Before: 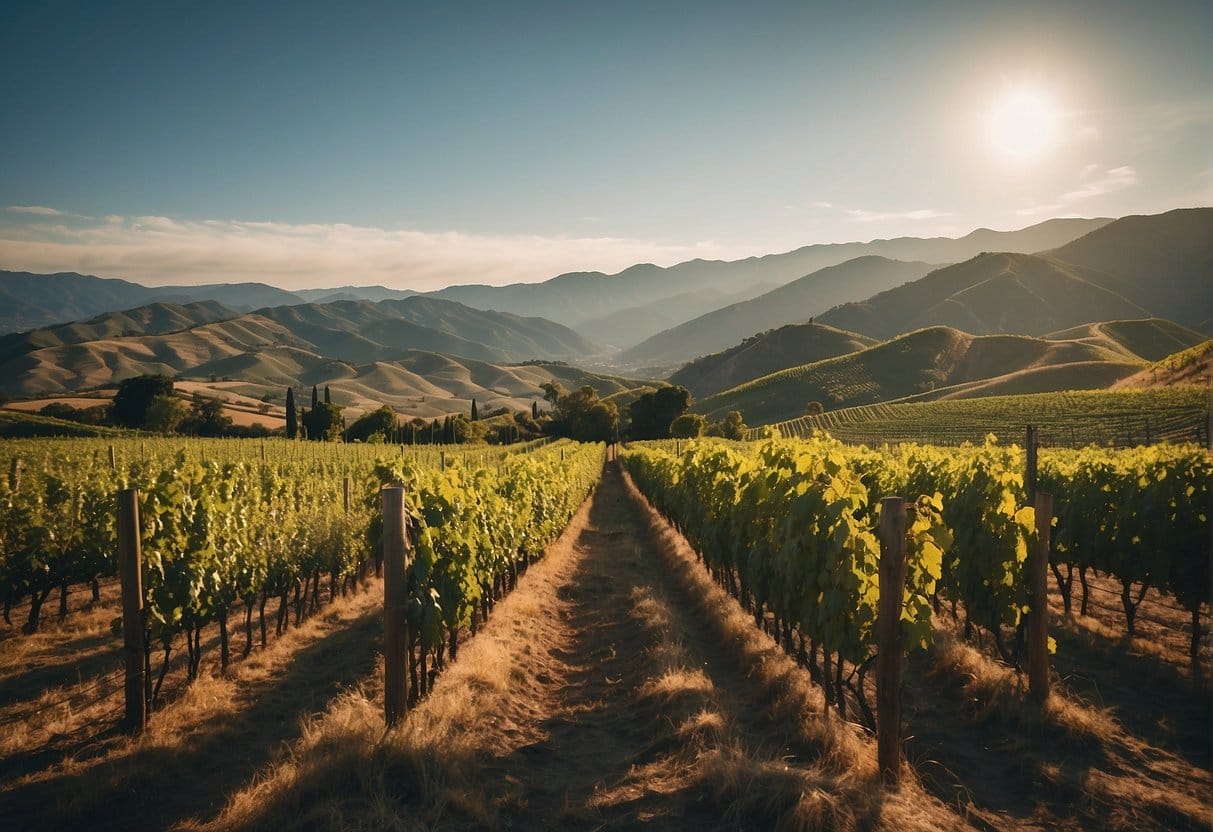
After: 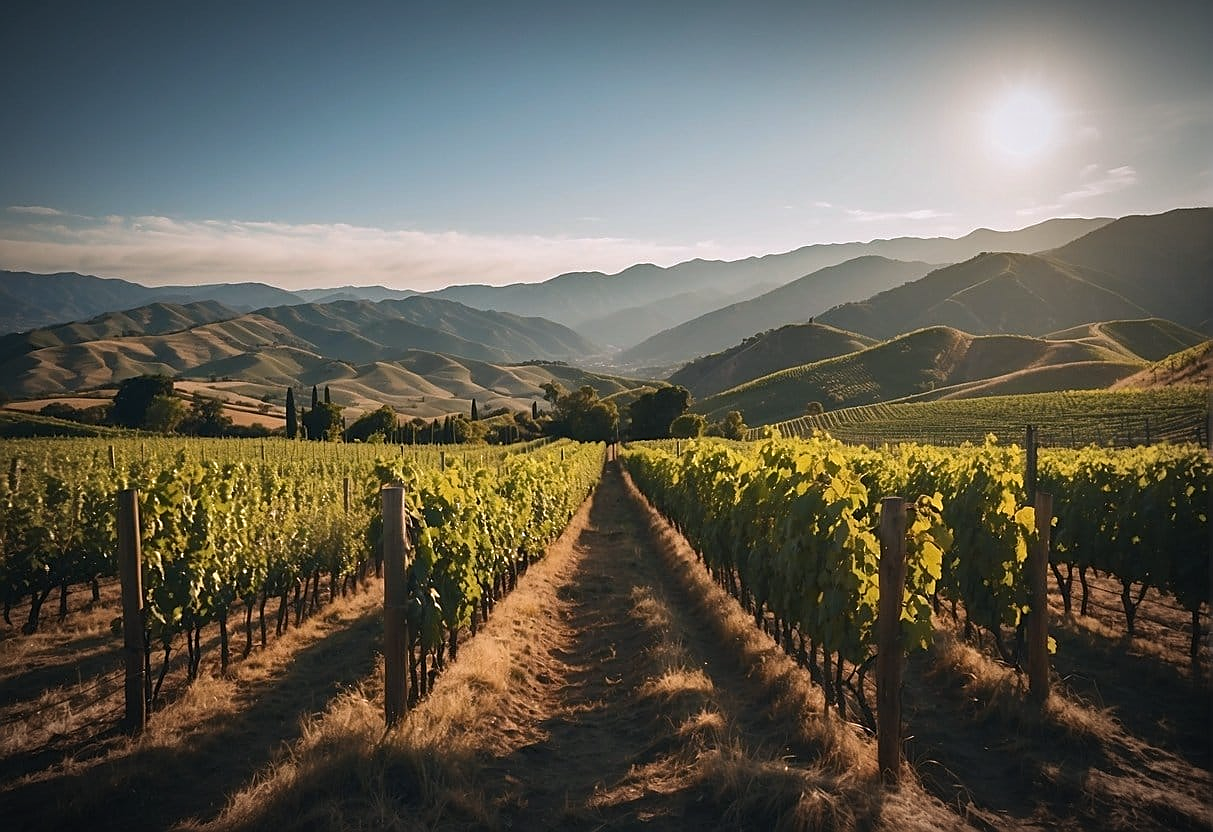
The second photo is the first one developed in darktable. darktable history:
vignetting: fall-off radius 70%, automatic ratio true
white balance: red 0.984, blue 1.059
sharpen: on, module defaults
tone equalizer: on, module defaults
